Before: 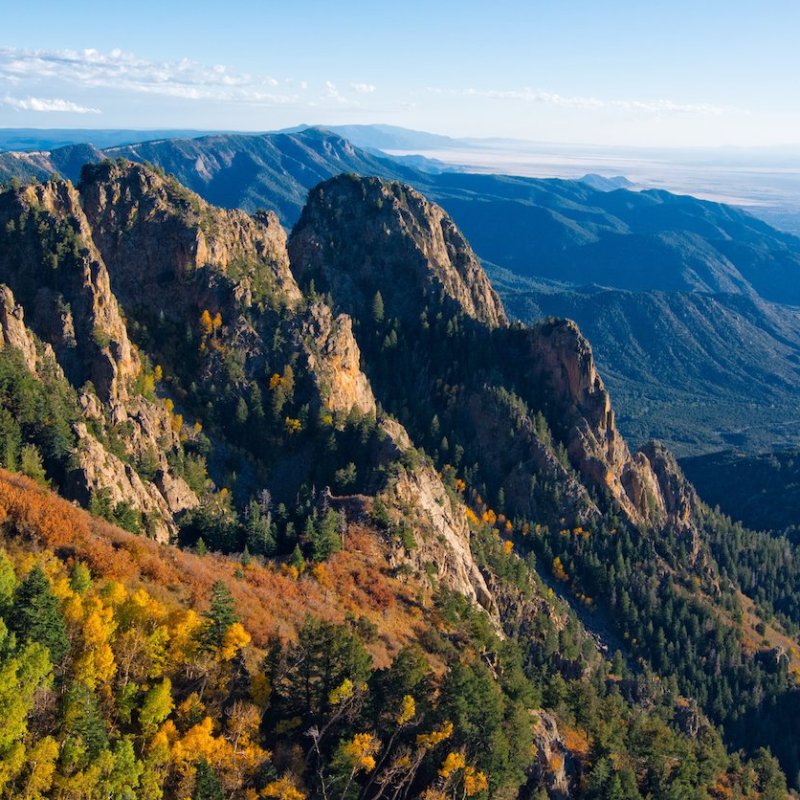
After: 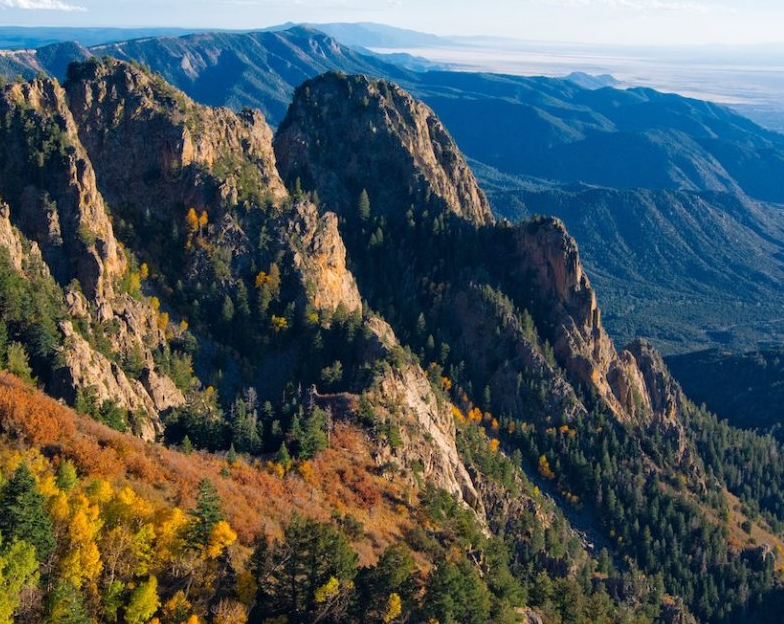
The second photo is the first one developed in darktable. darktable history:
crop and rotate: left 1.802%, top 12.814%, right 0.179%, bottom 9.107%
